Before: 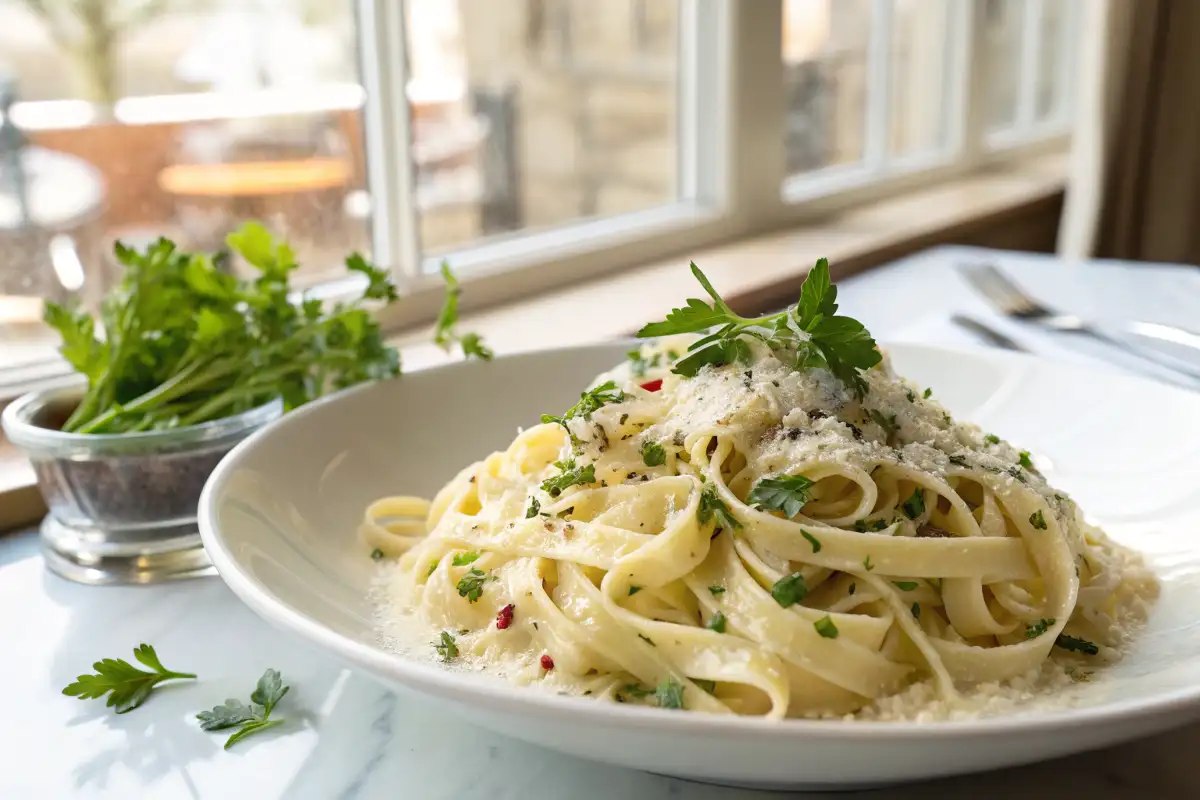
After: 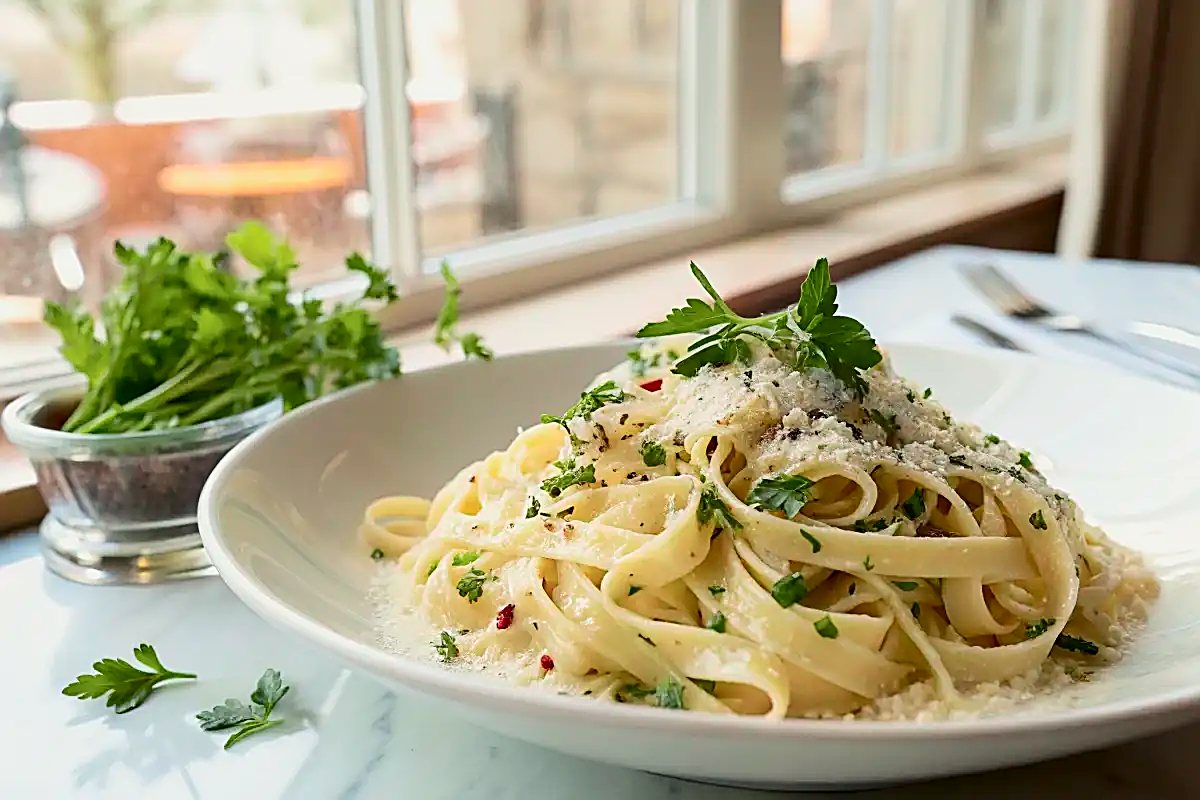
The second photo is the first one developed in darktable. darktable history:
tone curve: curves: ch0 [(0, 0) (0.068, 0.031) (0.175, 0.132) (0.337, 0.304) (0.498, 0.511) (0.748, 0.762) (0.993, 0.954)]; ch1 [(0, 0) (0.294, 0.184) (0.359, 0.34) (0.362, 0.35) (0.43, 0.41) (0.469, 0.453) (0.495, 0.489) (0.54, 0.563) (0.612, 0.641) (1, 1)]; ch2 [(0, 0) (0.431, 0.419) (0.495, 0.502) (0.524, 0.534) (0.557, 0.56) (0.634, 0.654) (0.728, 0.722) (1, 1)], color space Lab, independent channels, preserve colors none
levels: levels [0, 0.498, 1]
sharpen: amount 1
